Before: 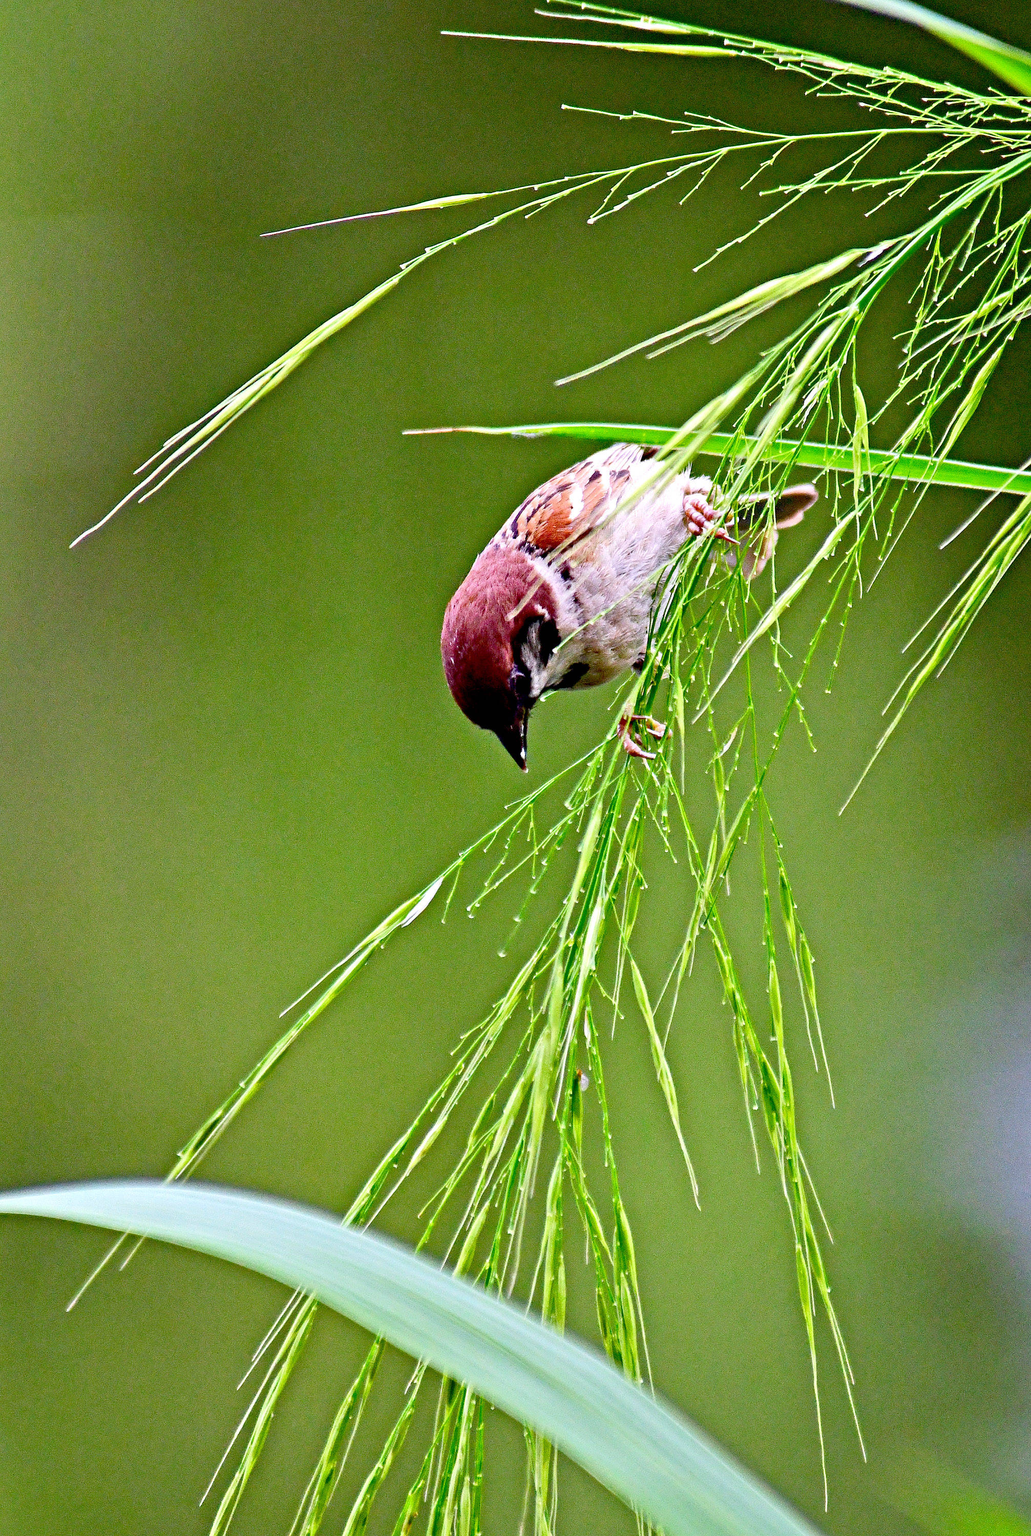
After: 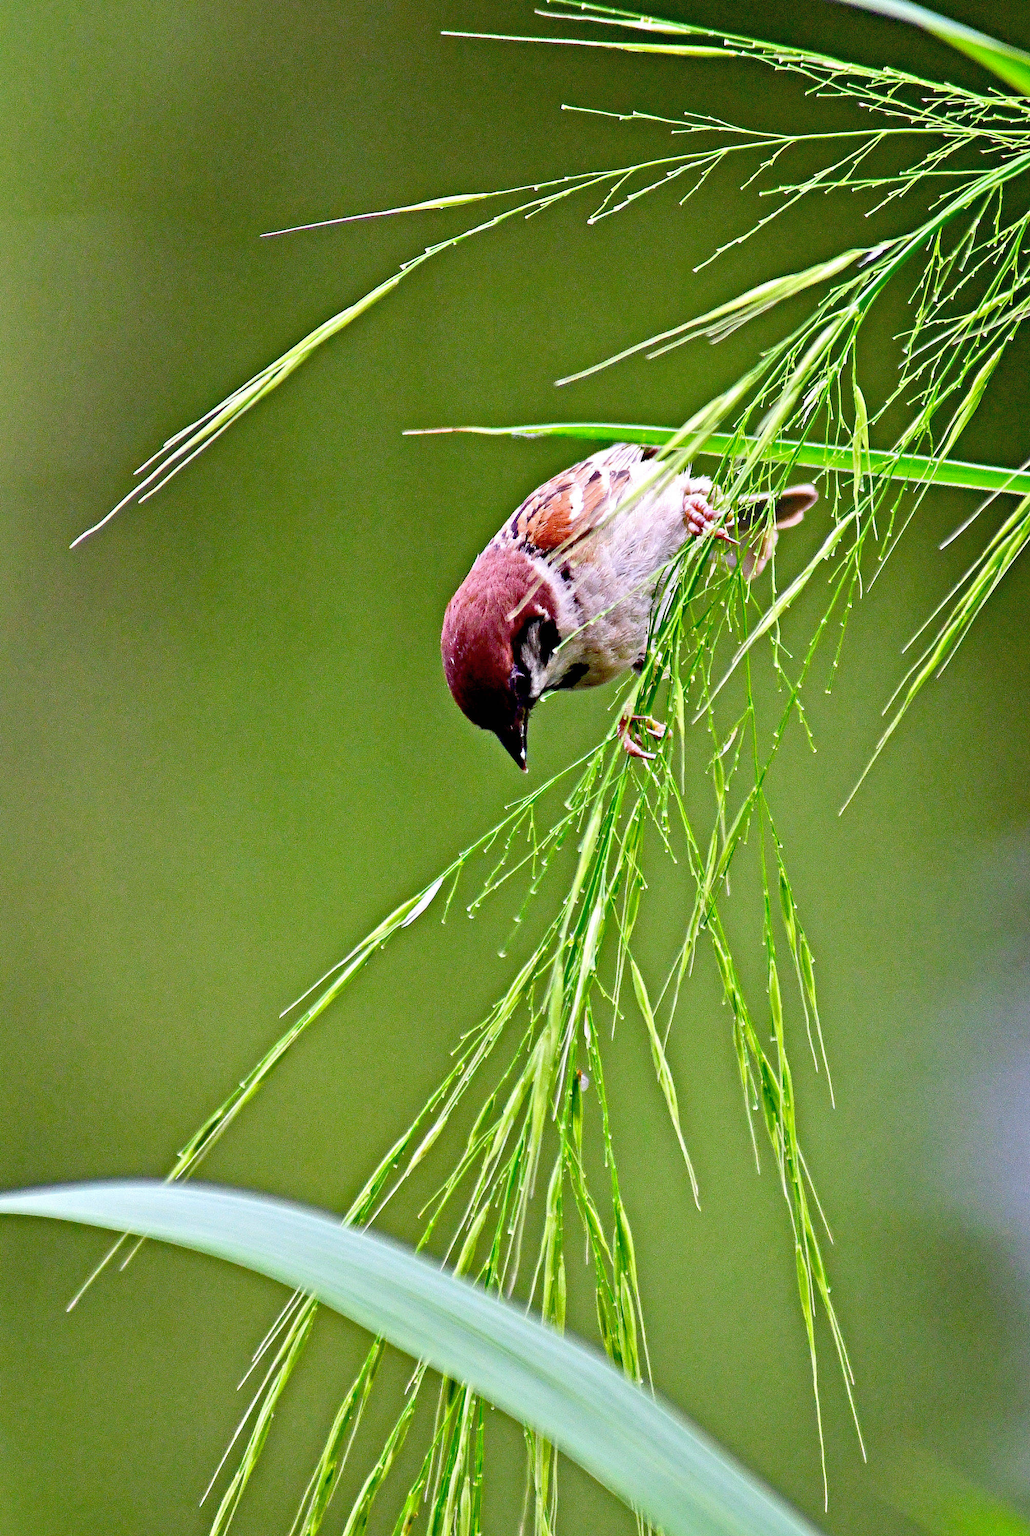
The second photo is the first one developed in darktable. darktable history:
shadows and highlights: shadows 25.96, highlights -26.52
